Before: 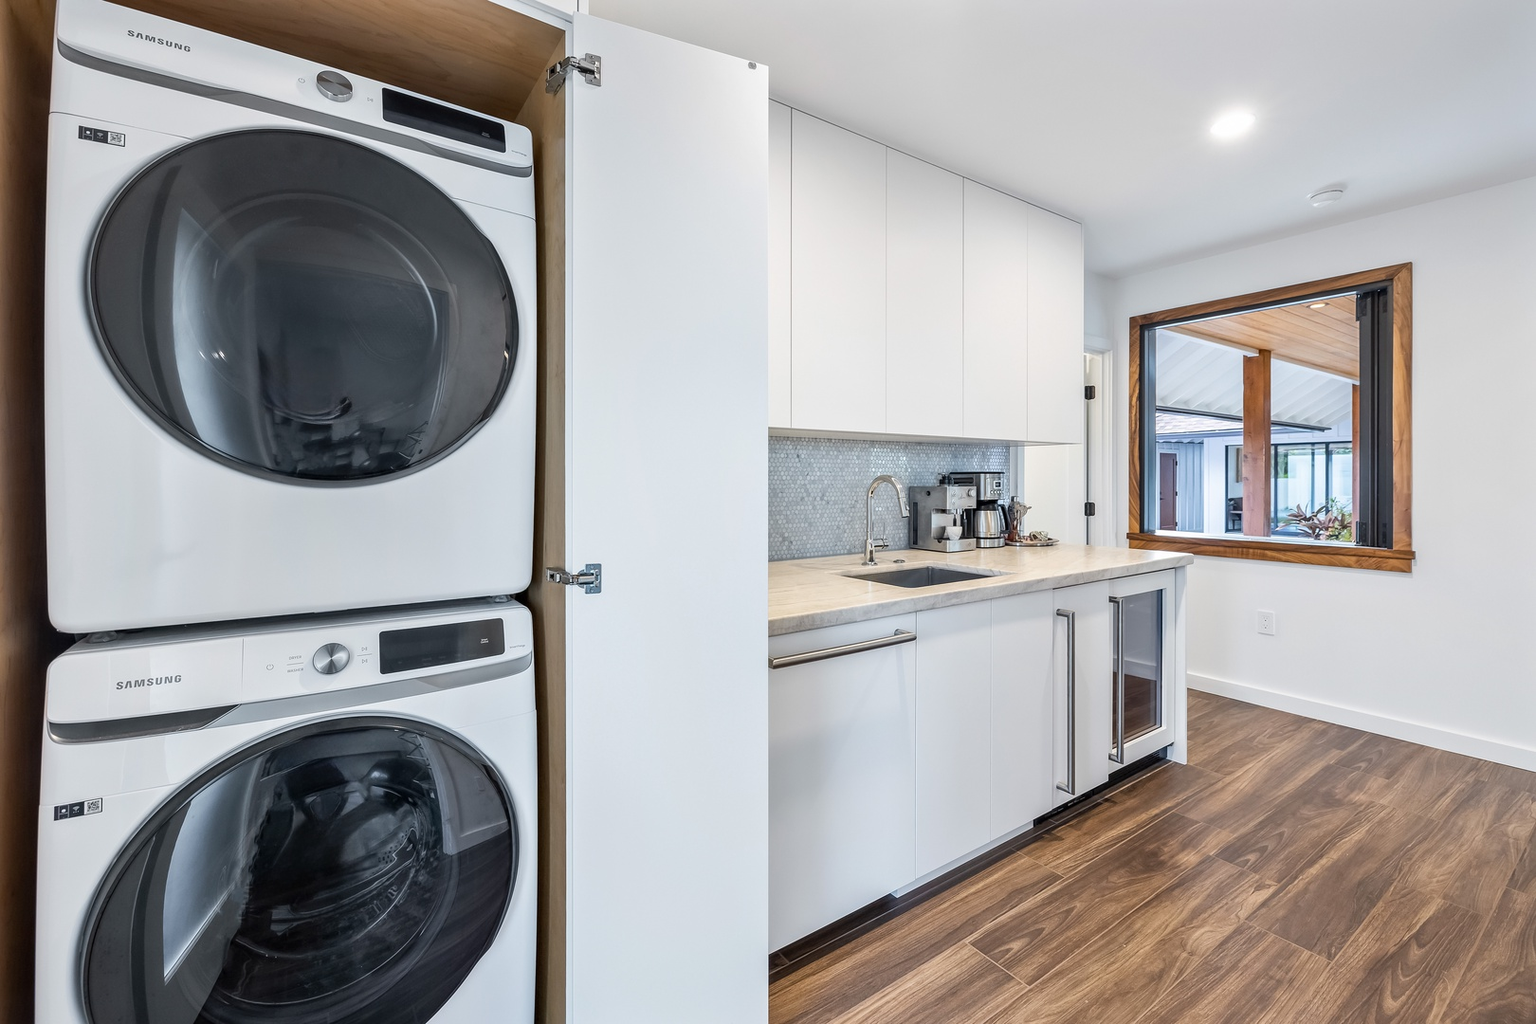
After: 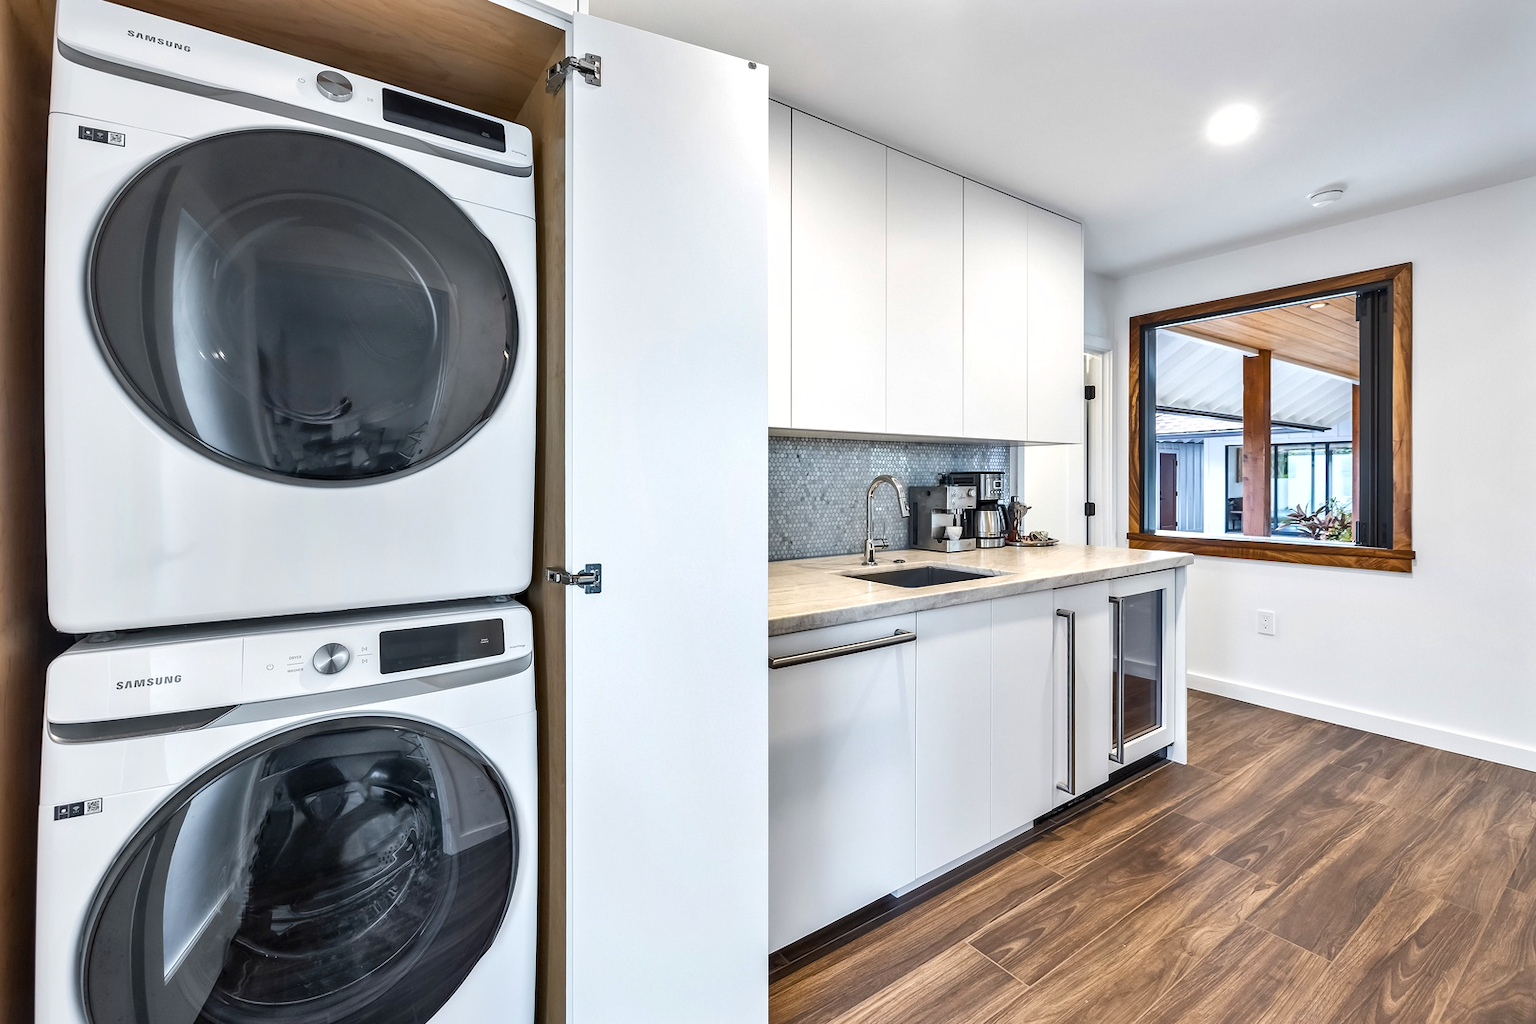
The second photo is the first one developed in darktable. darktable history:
shadows and highlights: soften with gaussian
exposure: black level correction 0, exposure 0.301 EV, compensate highlight preservation false
